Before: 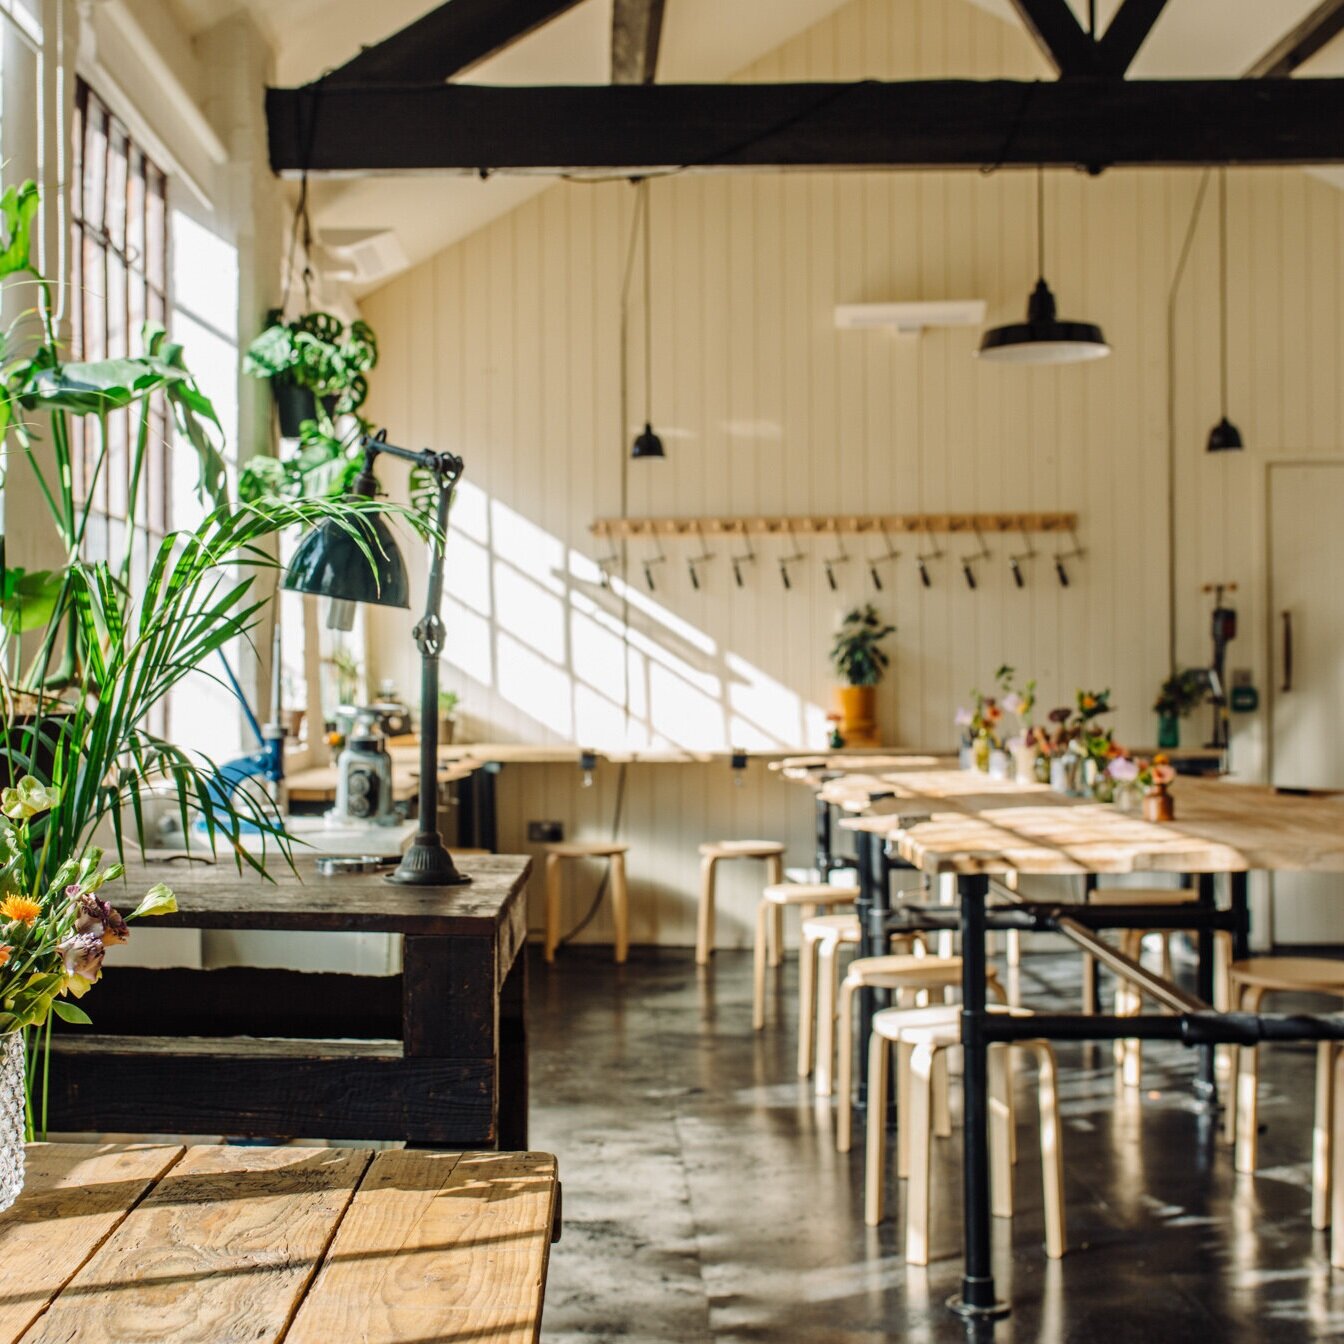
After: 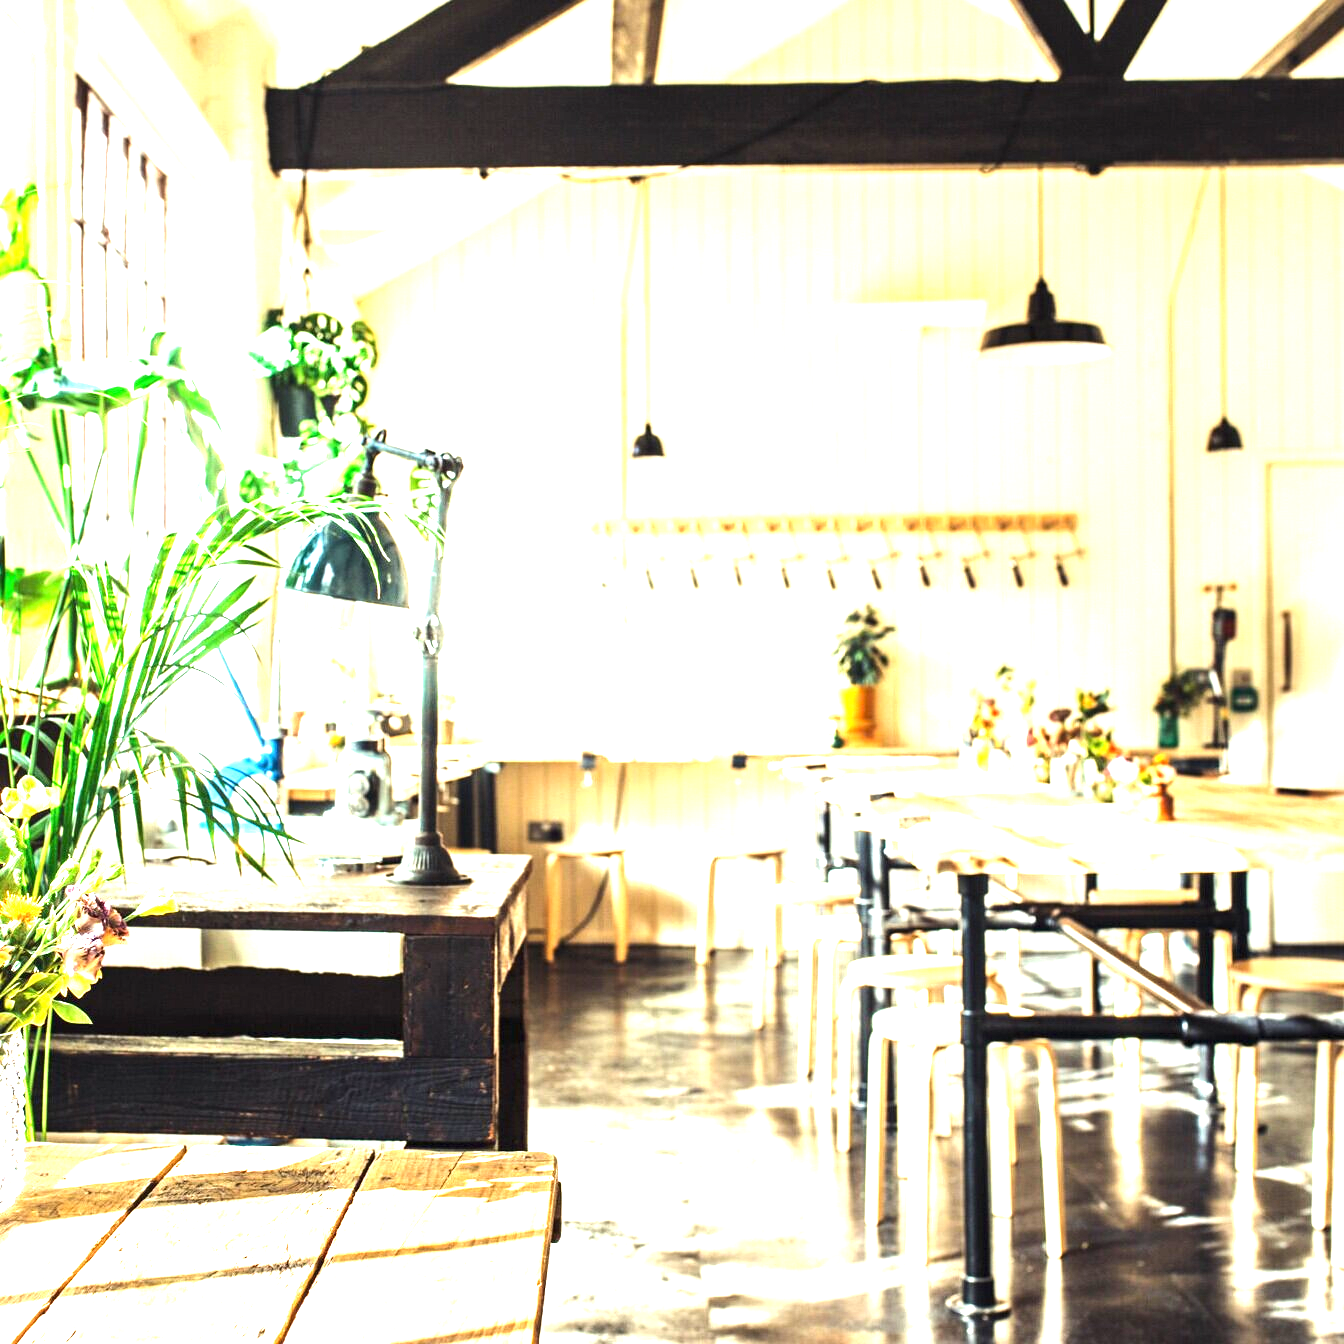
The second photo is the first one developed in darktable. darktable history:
tone equalizer: -8 EV -0.417 EV, -7 EV -0.389 EV, -6 EV -0.333 EV, -5 EV -0.222 EV, -3 EV 0.222 EV, -2 EV 0.333 EV, -1 EV 0.389 EV, +0 EV 0.417 EV, edges refinement/feathering 500, mask exposure compensation -1.57 EV, preserve details no
exposure: black level correction 0, exposure 2.088 EV, compensate exposure bias true, compensate highlight preservation false
